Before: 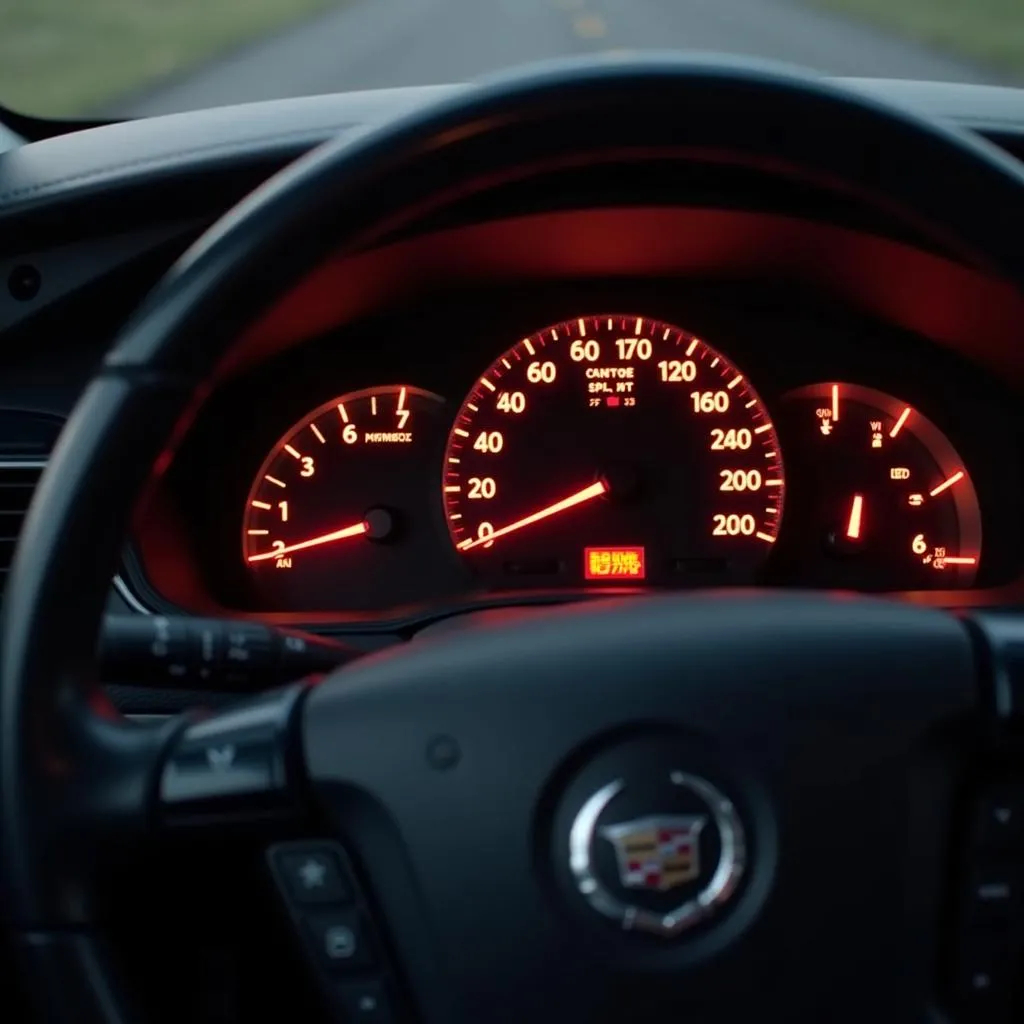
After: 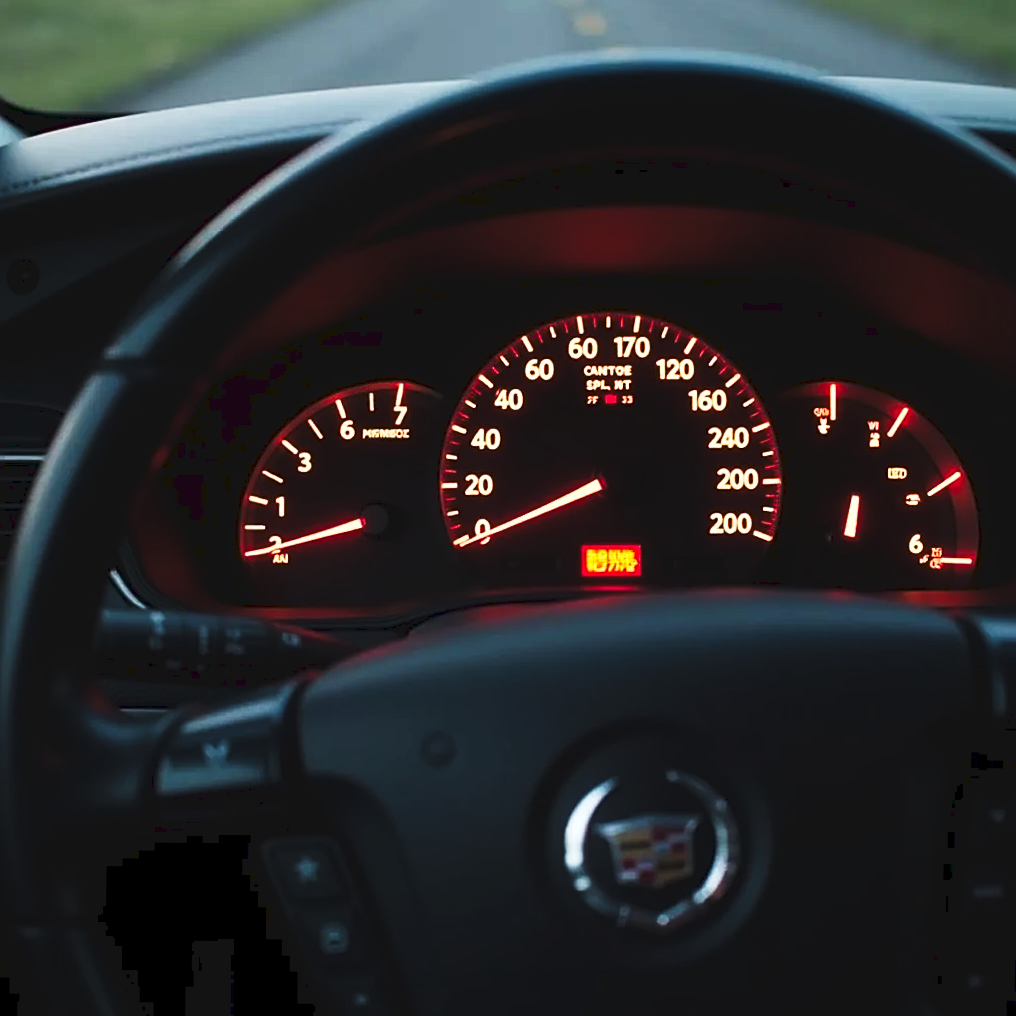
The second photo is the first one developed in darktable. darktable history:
contrast brightness saturation: saturation -0.059
crop and rotate: angle -0.407°
tone curve: curves: ch0 [(0, 0) (0.003, 0.06) (0.011, 0.059) (0.025, 0.065) (0.044, 0.076) (0.069, 0.088) (0.1, 0.102) (0.136, 0.116) (0.177, 0.137) (0.224, 0.169) (0.277, 0.214) (0.335, 0.271) (0.399, 0.356) (0.468, 0.459) (0.543, 0.579) (0.623, 0.705) (0.709, 0.823) (0.801, 0.918) (0.898, 0.963) (1, 1)], preserve colors none
sharpen: on, module defaults
